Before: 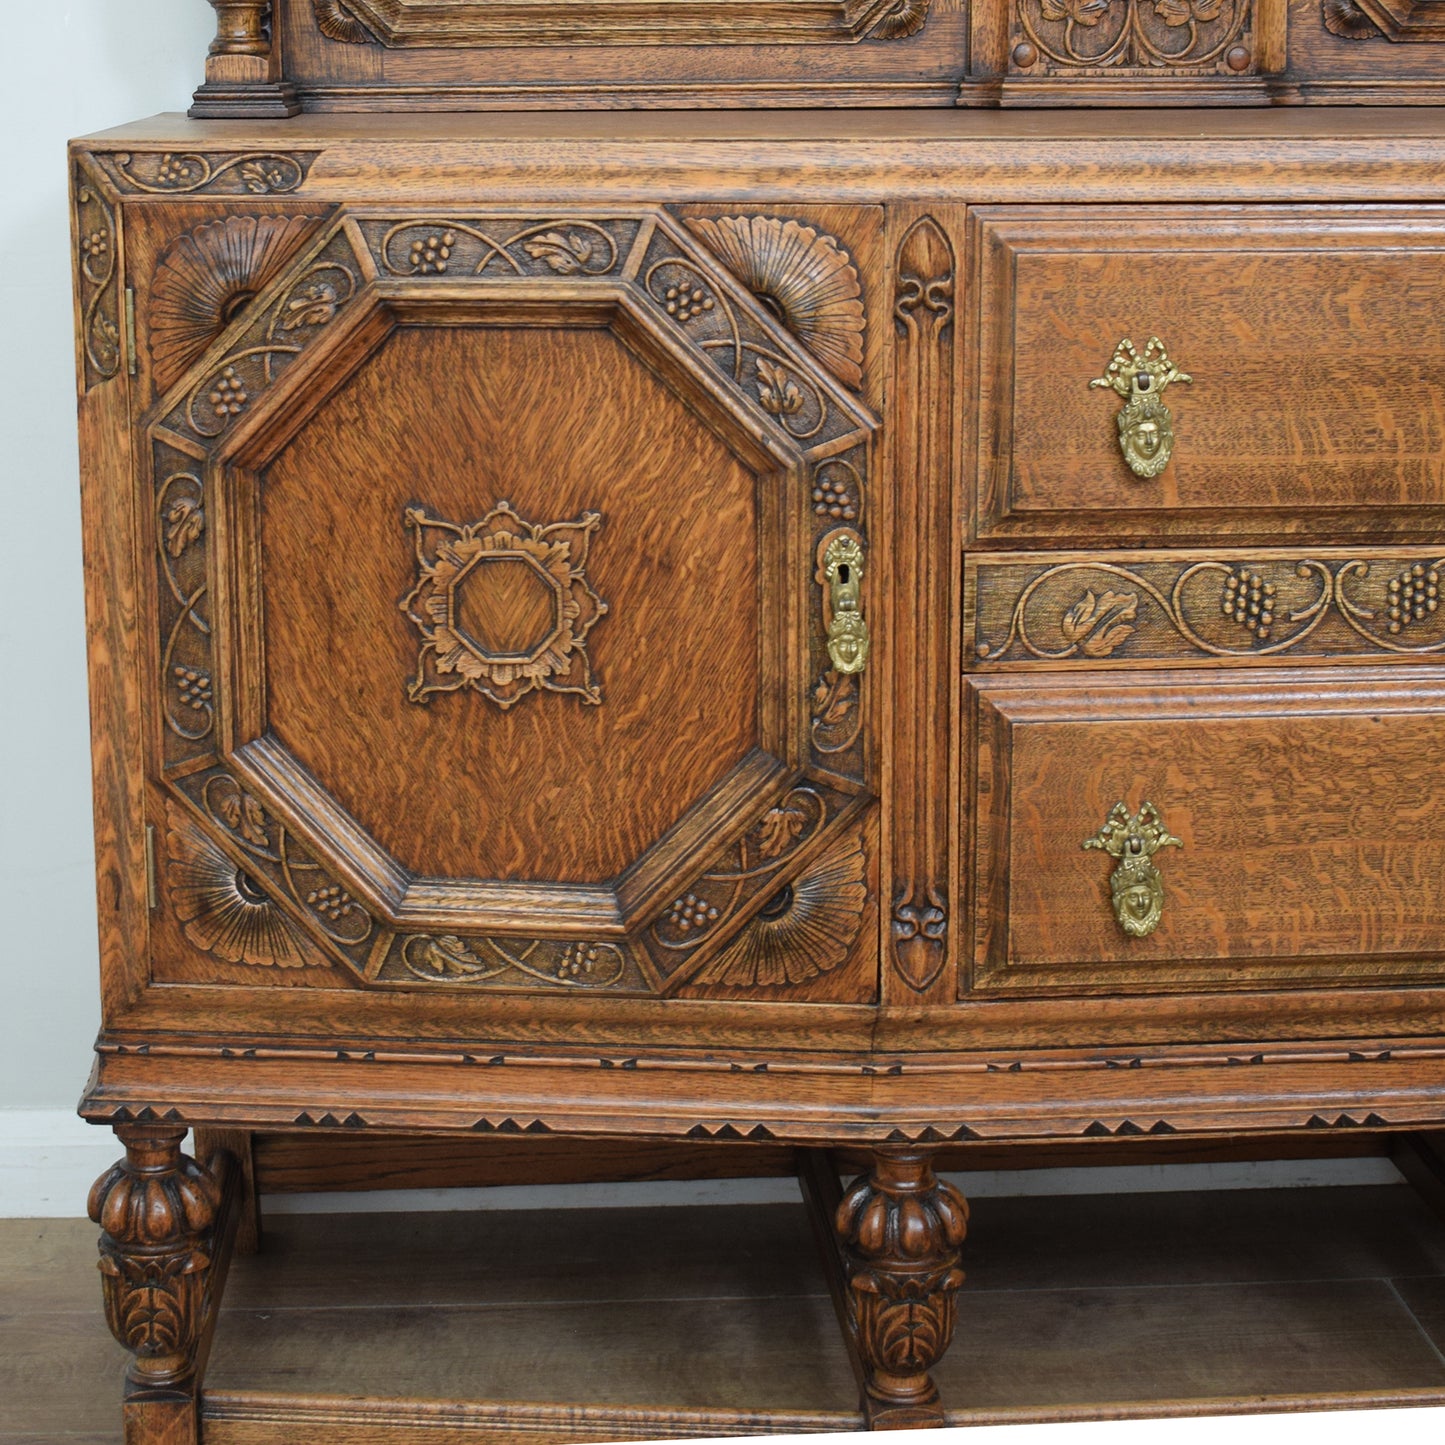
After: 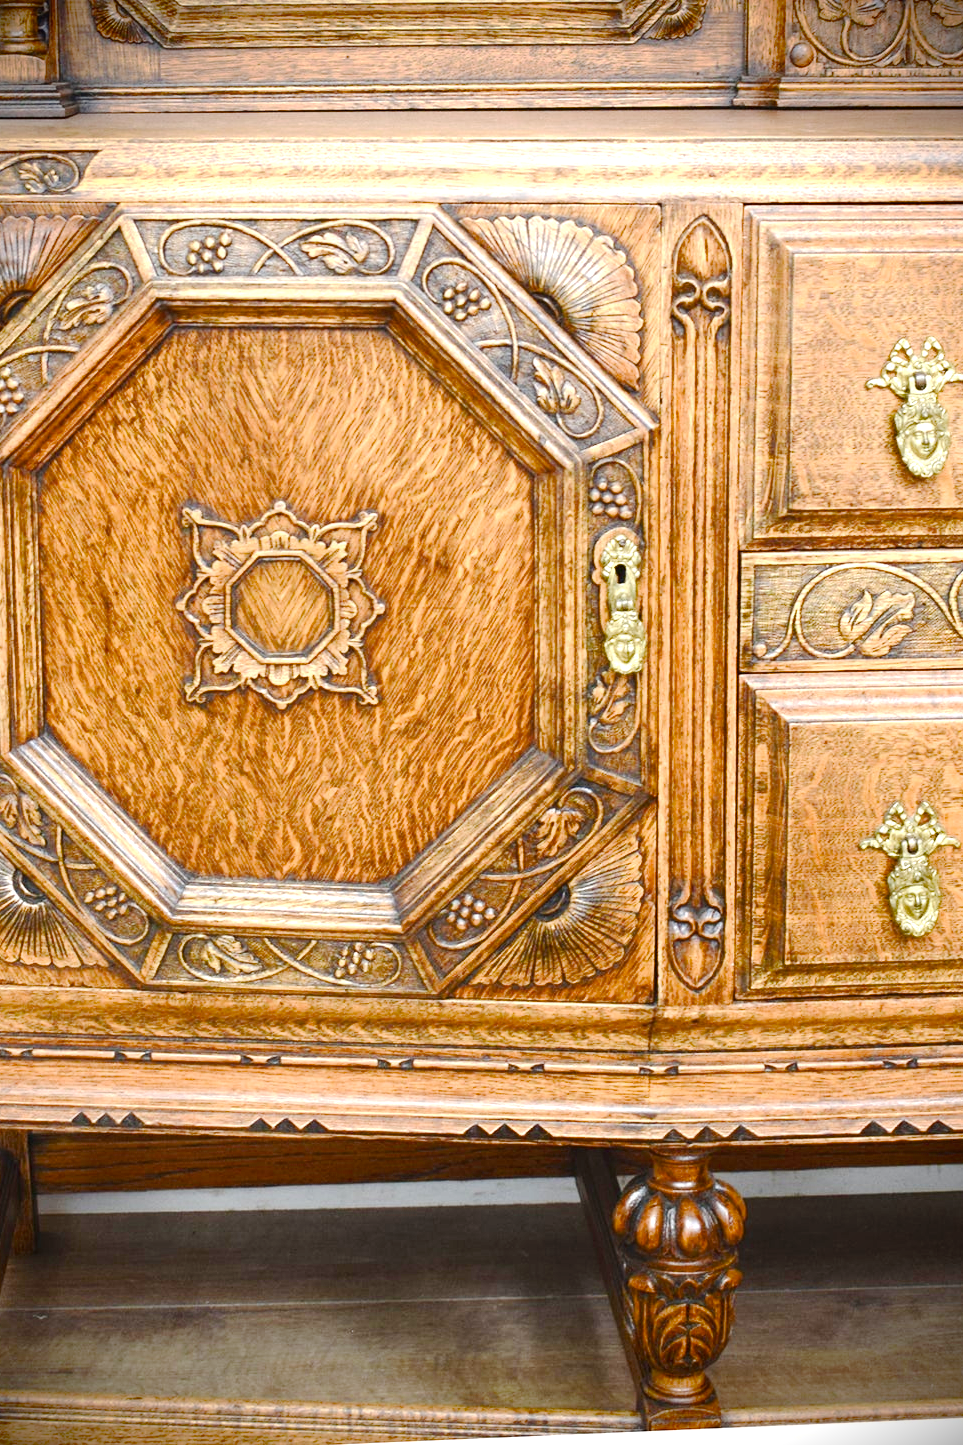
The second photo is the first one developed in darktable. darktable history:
color balance rgb: perceptual saturation grading › global saturation 9.114%, perceptual saturation grading › highlights -13.371%, perceptual saturation grading › mid-tones 14.37%, perceptual saturation grading › shadows 23.859%, saturation formula JzAzBz (2021)
crop and rotate: left 15.458%, right 17.829%
exposure: black level correction 0, exposure 1.001 EV, compensate exposure bias true, compensate highlight preservation false
vignetting: brightness -0.996, saturation 0.495, unbound false
tone equalizer: -8 EV -0.396 EV, -7 EV -0.416 EV, -6 EV -0.303 EV, -5 EV -0.242 EV, -3 EV 0.194 EV, -2 EV 0.347 EV, -1 EV 0.4 EV, +0 EV 0.431 EV, edges refinement/feathering 500, mask exposure compensation -1.57 EV, preserve details no
base curve: curves: ch0 [(0, 0) (0.158, 0.273) (0.879, 0.895) (1, 1)], preserve colors none
